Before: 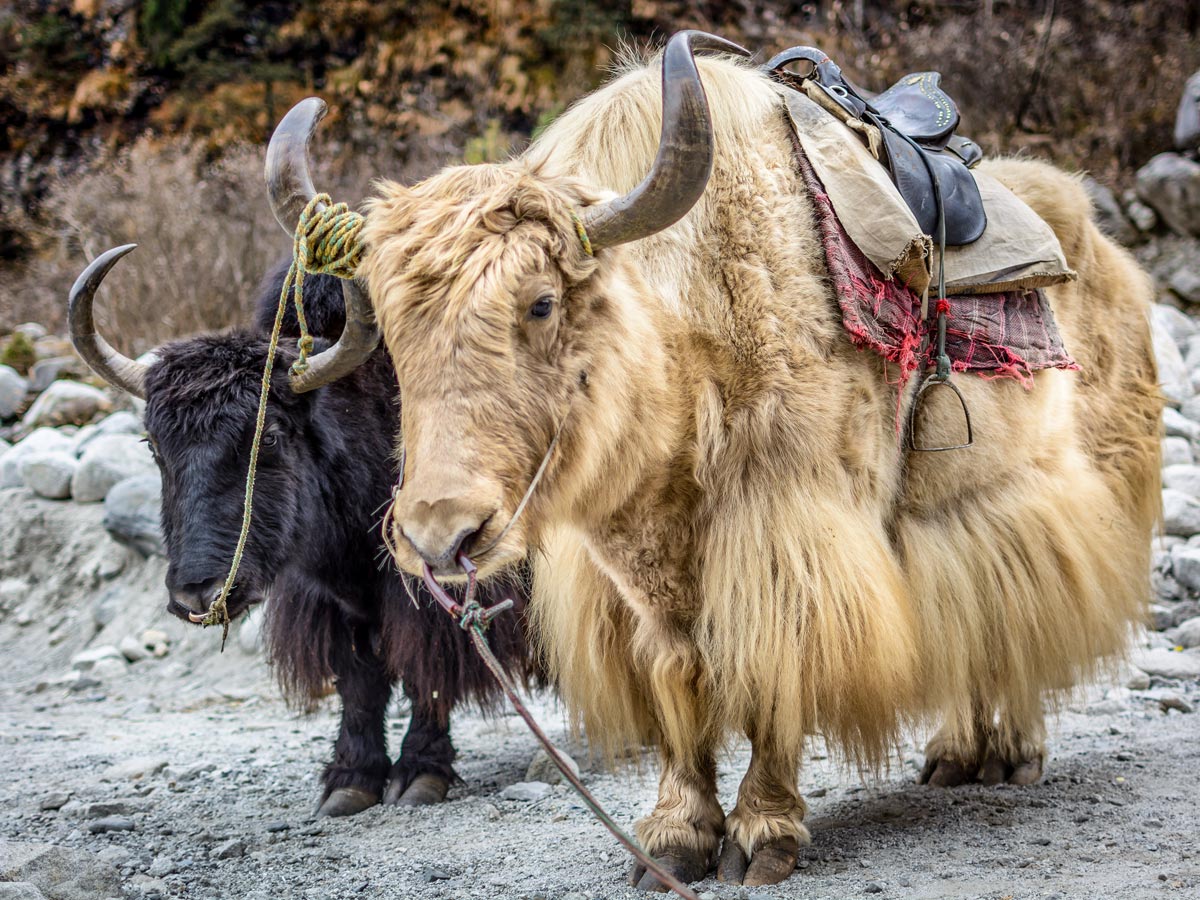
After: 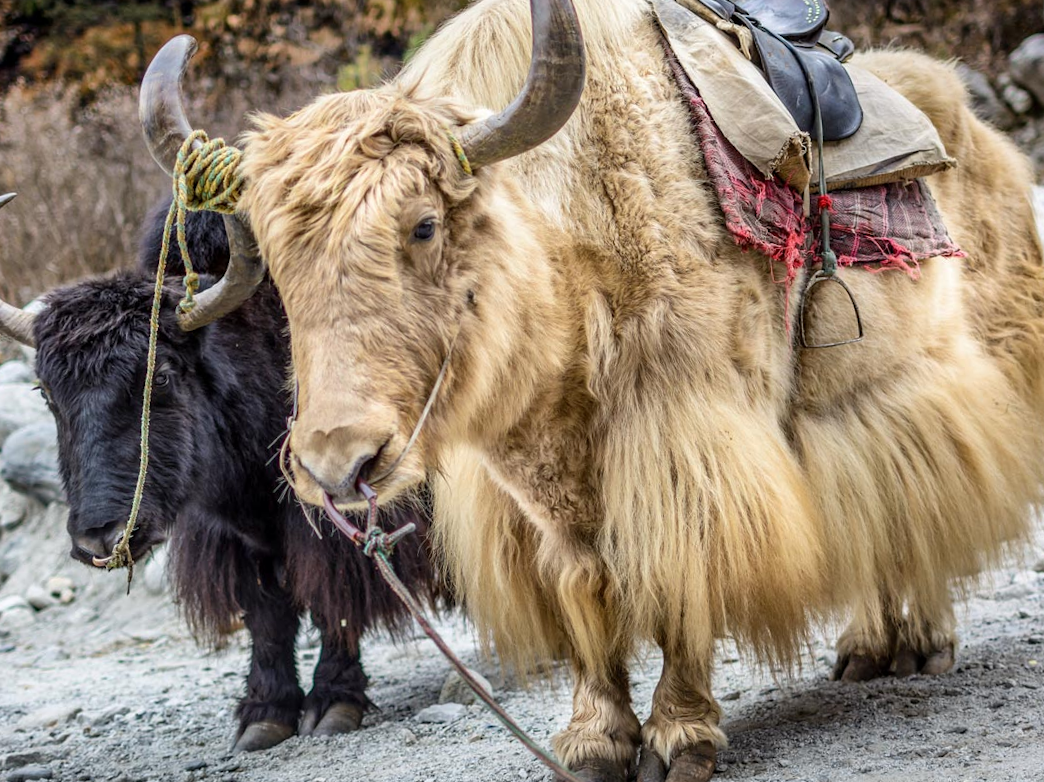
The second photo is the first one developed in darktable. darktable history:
crop and rotate: angle 3.76°, left 5.508%, top 5.68%
